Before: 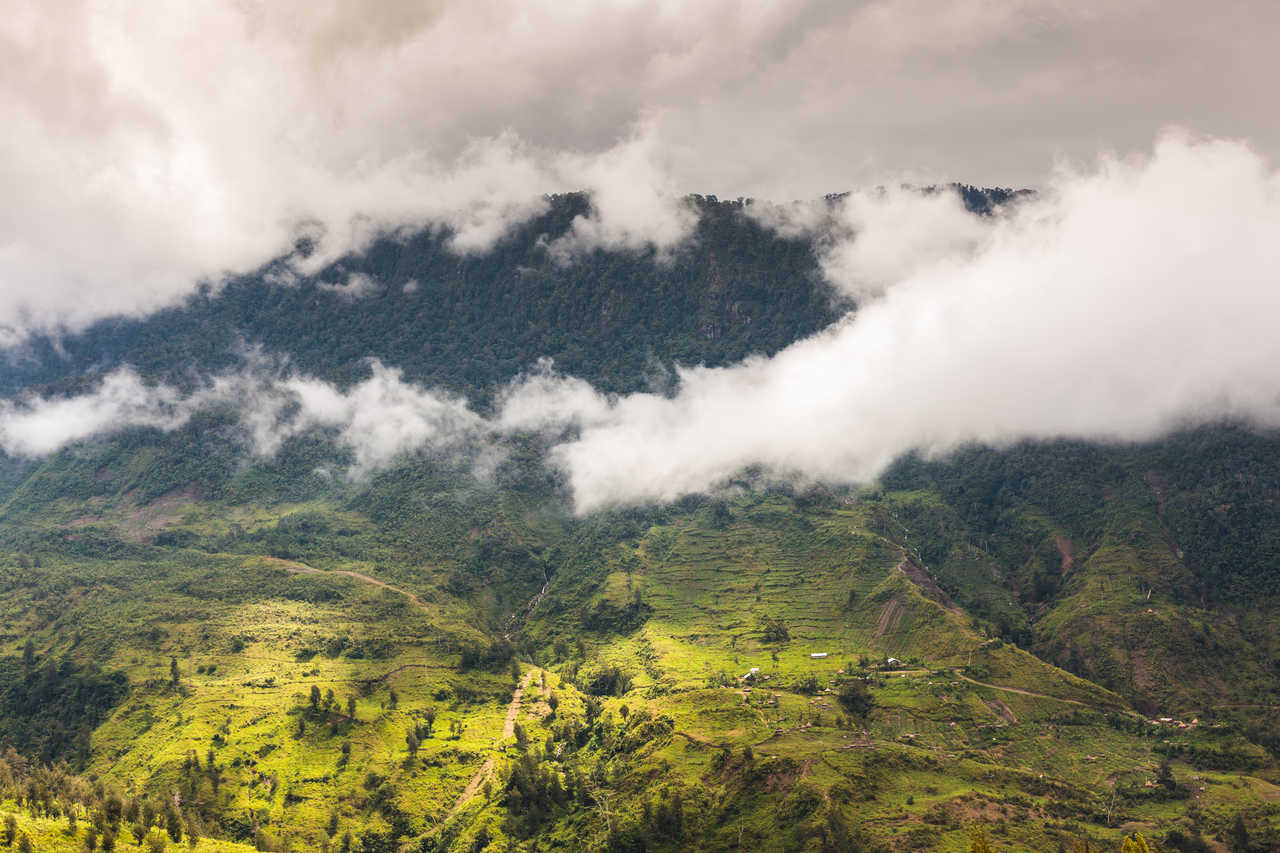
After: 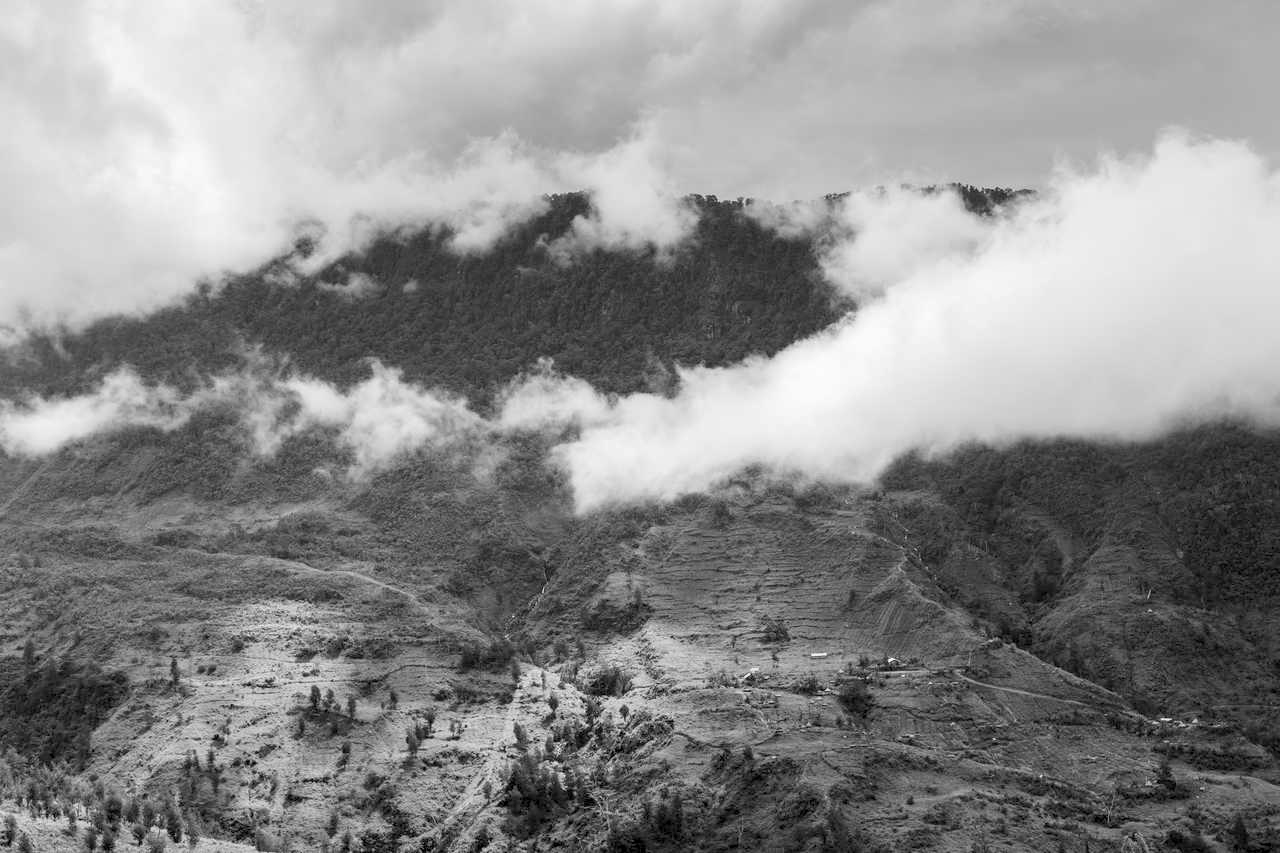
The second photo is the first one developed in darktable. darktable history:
monochrome: size 1
exposure: black level correction 0.011, compensate highlight preservation false
